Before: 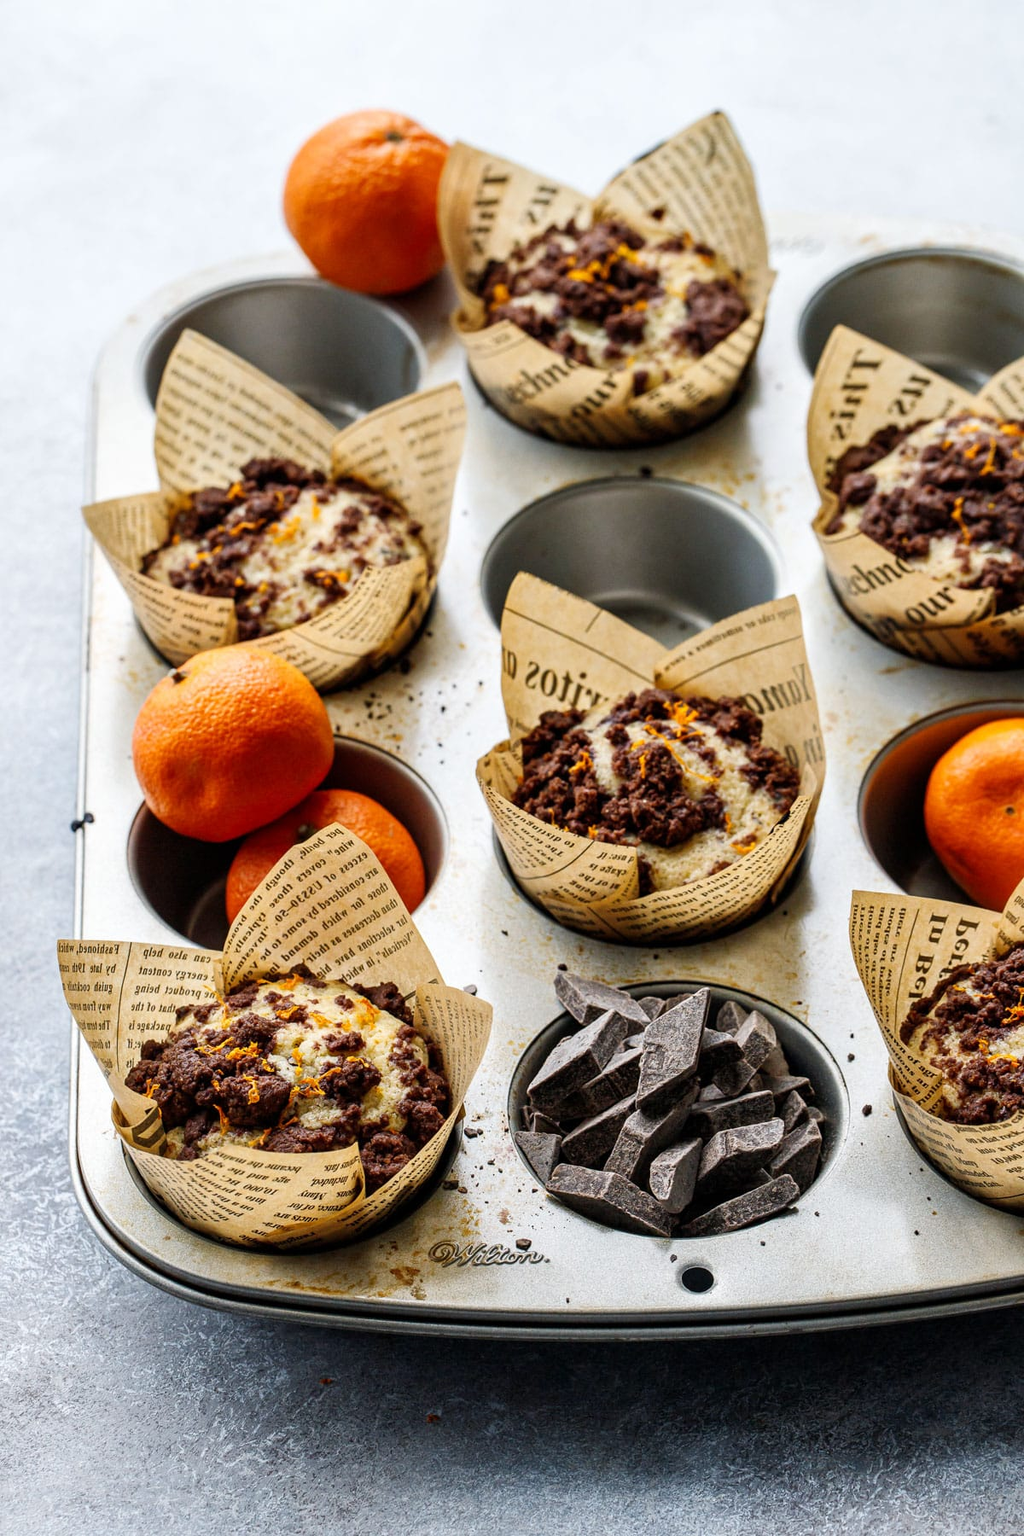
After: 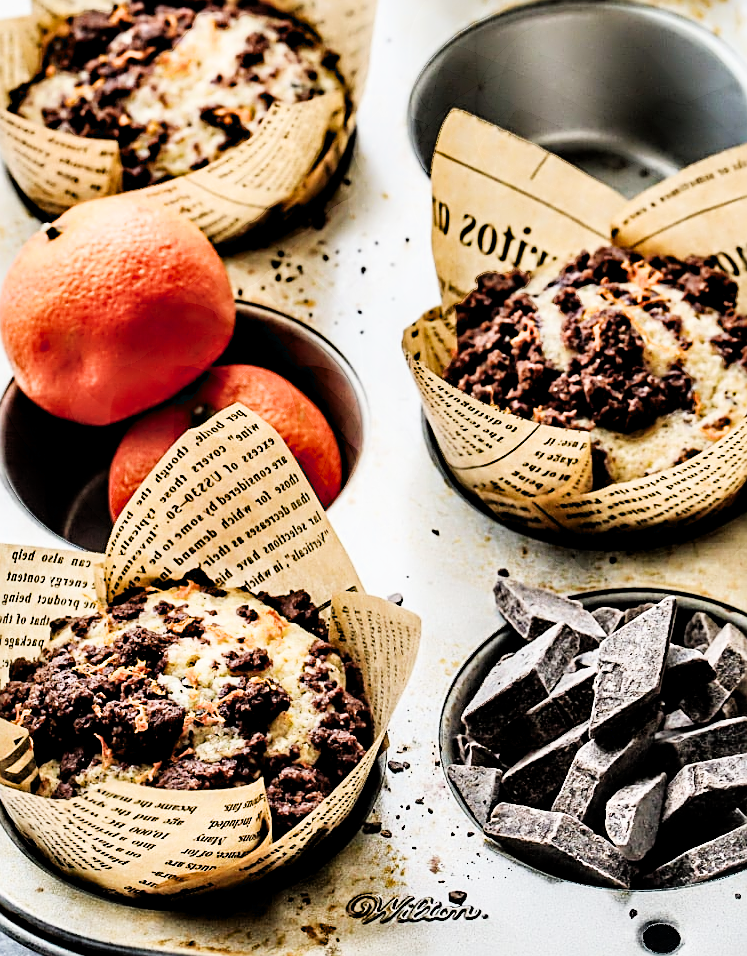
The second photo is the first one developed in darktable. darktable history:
sharpen: on, module defaults
exposure: black level correction -0.005, exposure 1.003 EV, compensate highlight preservation false
filmic rgb: black relative exposure -7.65 EV, white relative exposure 4.56 EV, hardness 3.61, contrast 1.059
contrast equalizer: y [[0.783, 0.666, 0.575, 0.77, 0.556, 0.501], [0.5 ×6], [0.5 ×6], [0, 0.02, 0.272, 0.399, 0.062, 0], [0 ×6]]
tone equalizer: on, module defaults
crop: left 13.013%, top 31.211%, right 24.693%, bottom 15.653%
